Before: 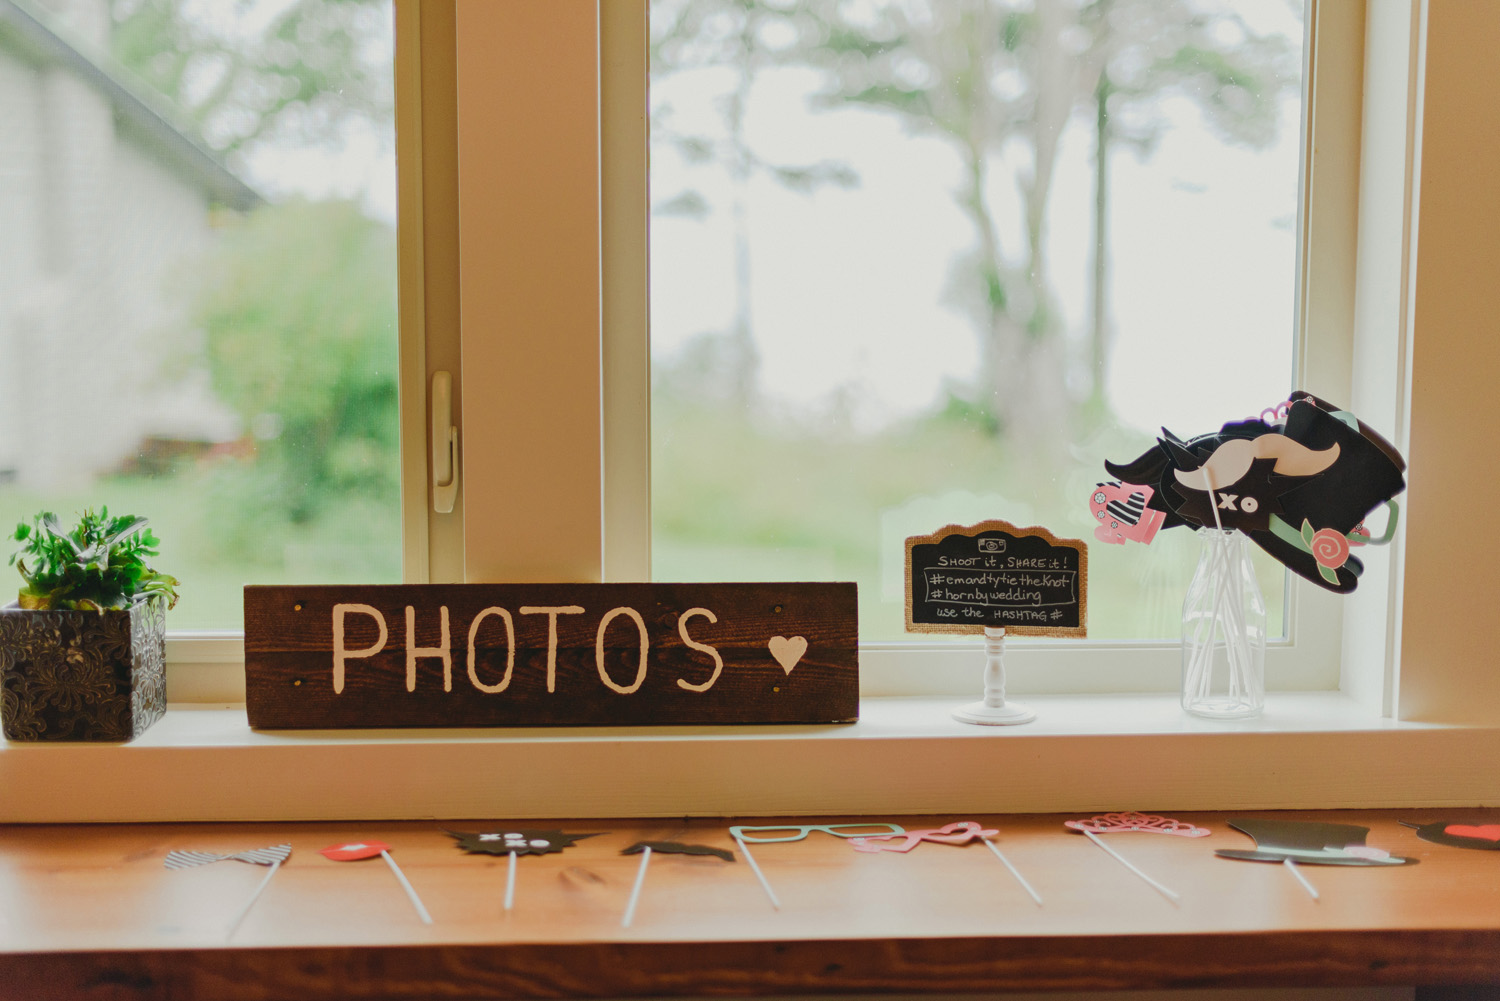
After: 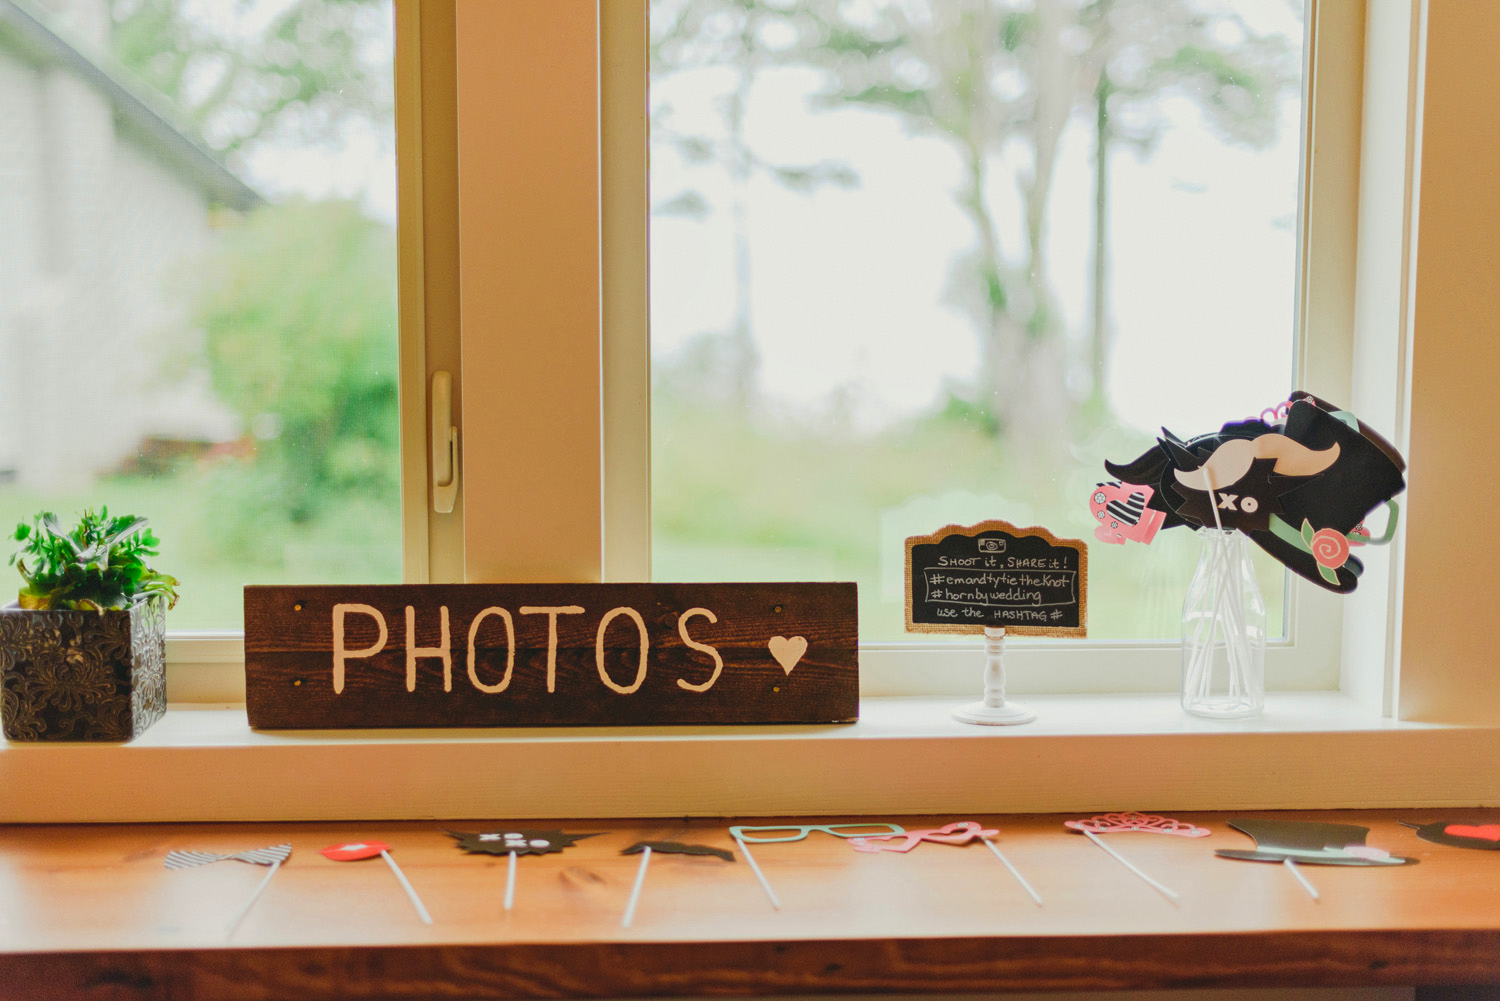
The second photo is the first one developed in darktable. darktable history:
contrast brightness saturation: contrast 0.07, brightness 0.08, saturation 0.18
local contrast: highlights 100%, shadows 100%, detail 120%, midtone range 0.2
